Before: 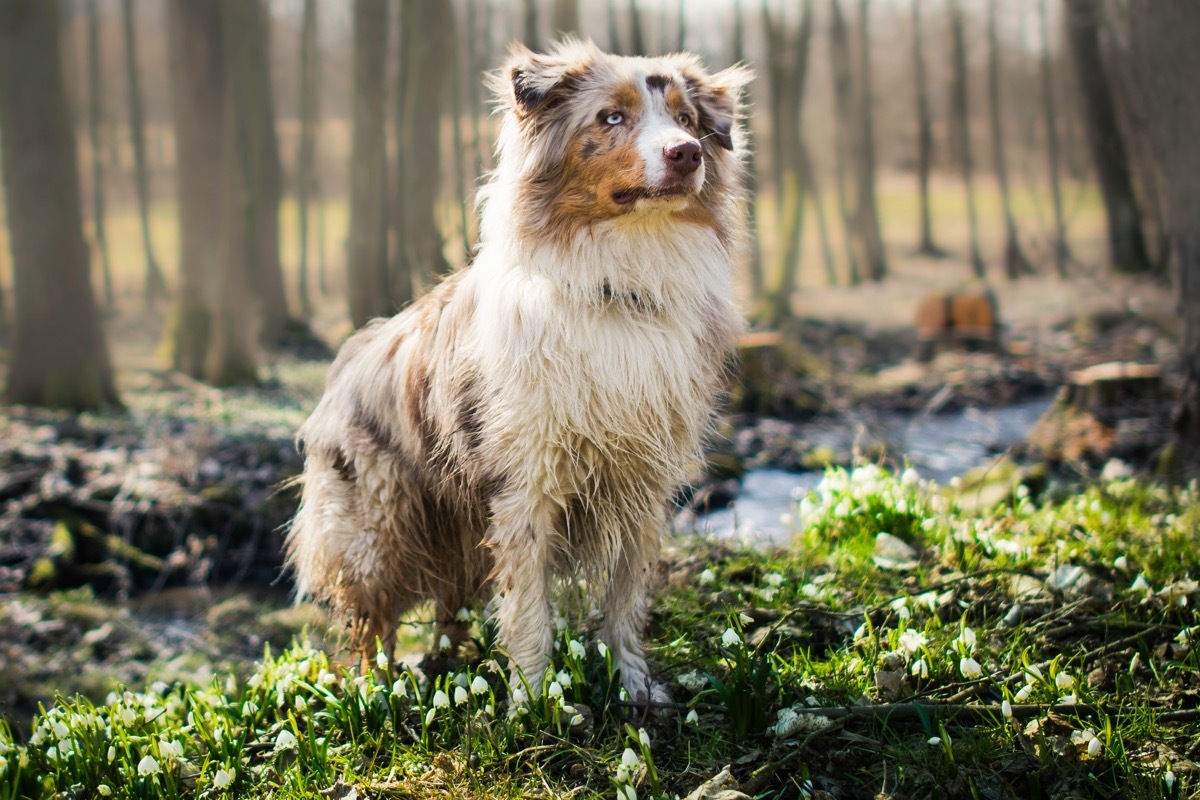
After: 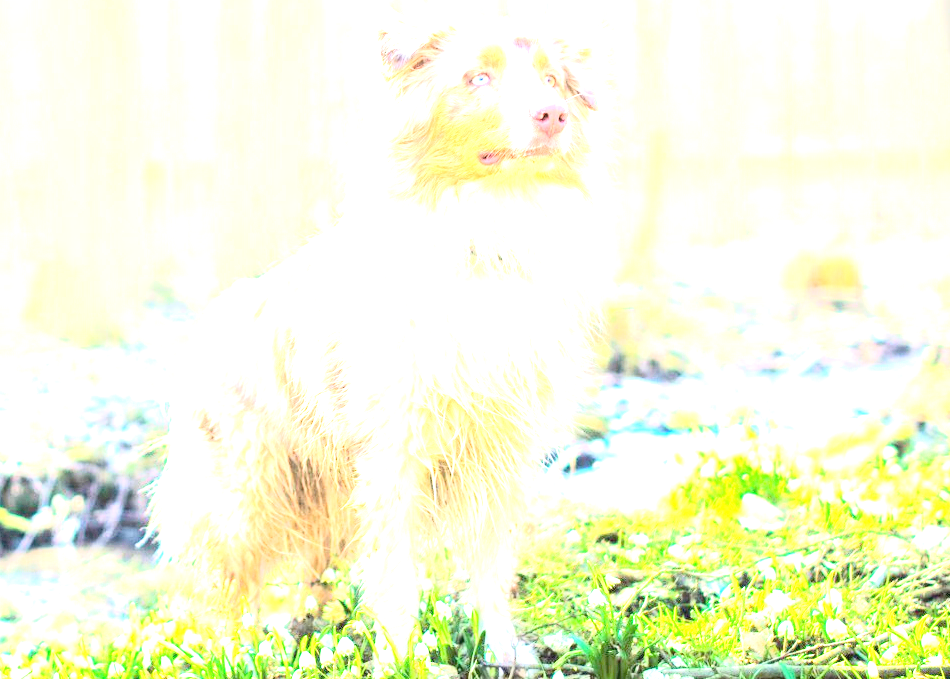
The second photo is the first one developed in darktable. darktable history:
exposure: black level correction 0, exposure 4.001 EV, compensate exposure bias true, compensate highlight preservation false
base curve: curves: ch0 [(0, 0) (0, 0.001) (0.001, 0.001) (0.004, 0.002) (0.007, 0.004) (0.015, 0.013) (0.033, 0.045) (0.052, 0.096) (0.075, 0.17) (0.099, 0.241) (0.163, 0.42) (0.219, 0.55) (0.259, 0.616) (0.327, 0.722) (0.365, 0.765) (0.522, 0.873) (0.547, 0.881) (0.689, 0.919) (0.826, 0.952) (1, 1)]
crop: left 11.229%, top 4.882%, right 9.556%, bottom 10.186%
